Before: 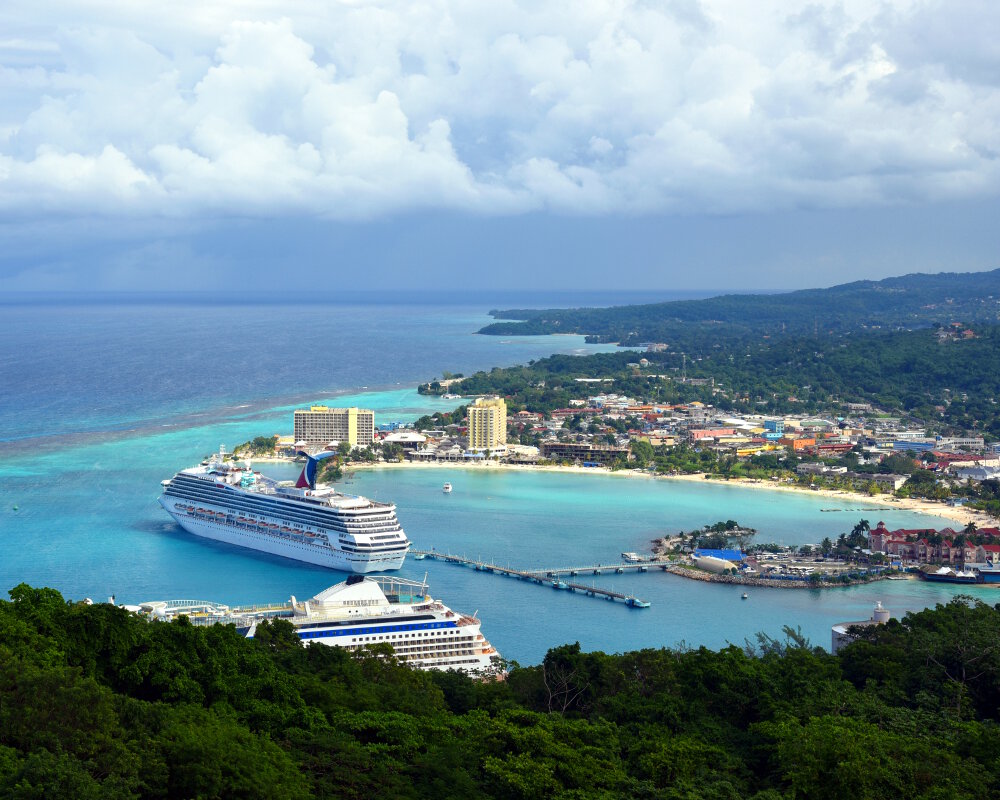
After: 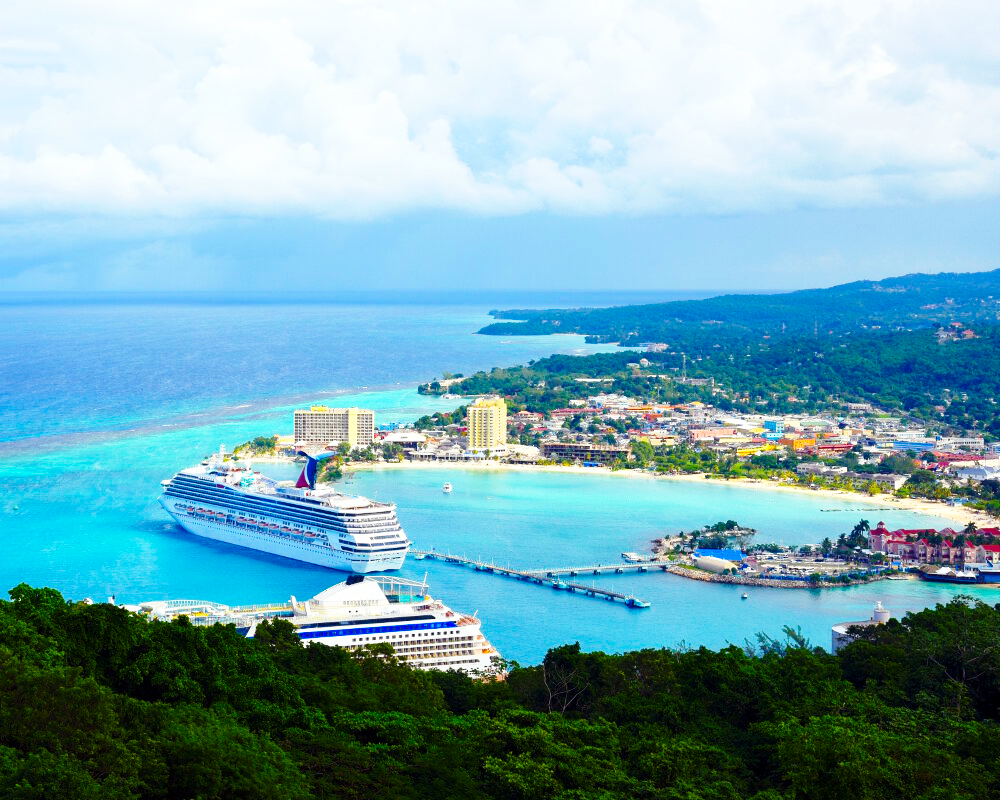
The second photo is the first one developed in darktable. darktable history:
base curve: curves: ch0 [(0, 0) (0.028, 0.03) (0.121, 0.232) (0.46, 0.748) (0.859, 0.968) (1, 1)], preserve colors none
color balance rgb: linear chroma grading › global chroma 15%, perceptual saturation grading › global saturation 30%
